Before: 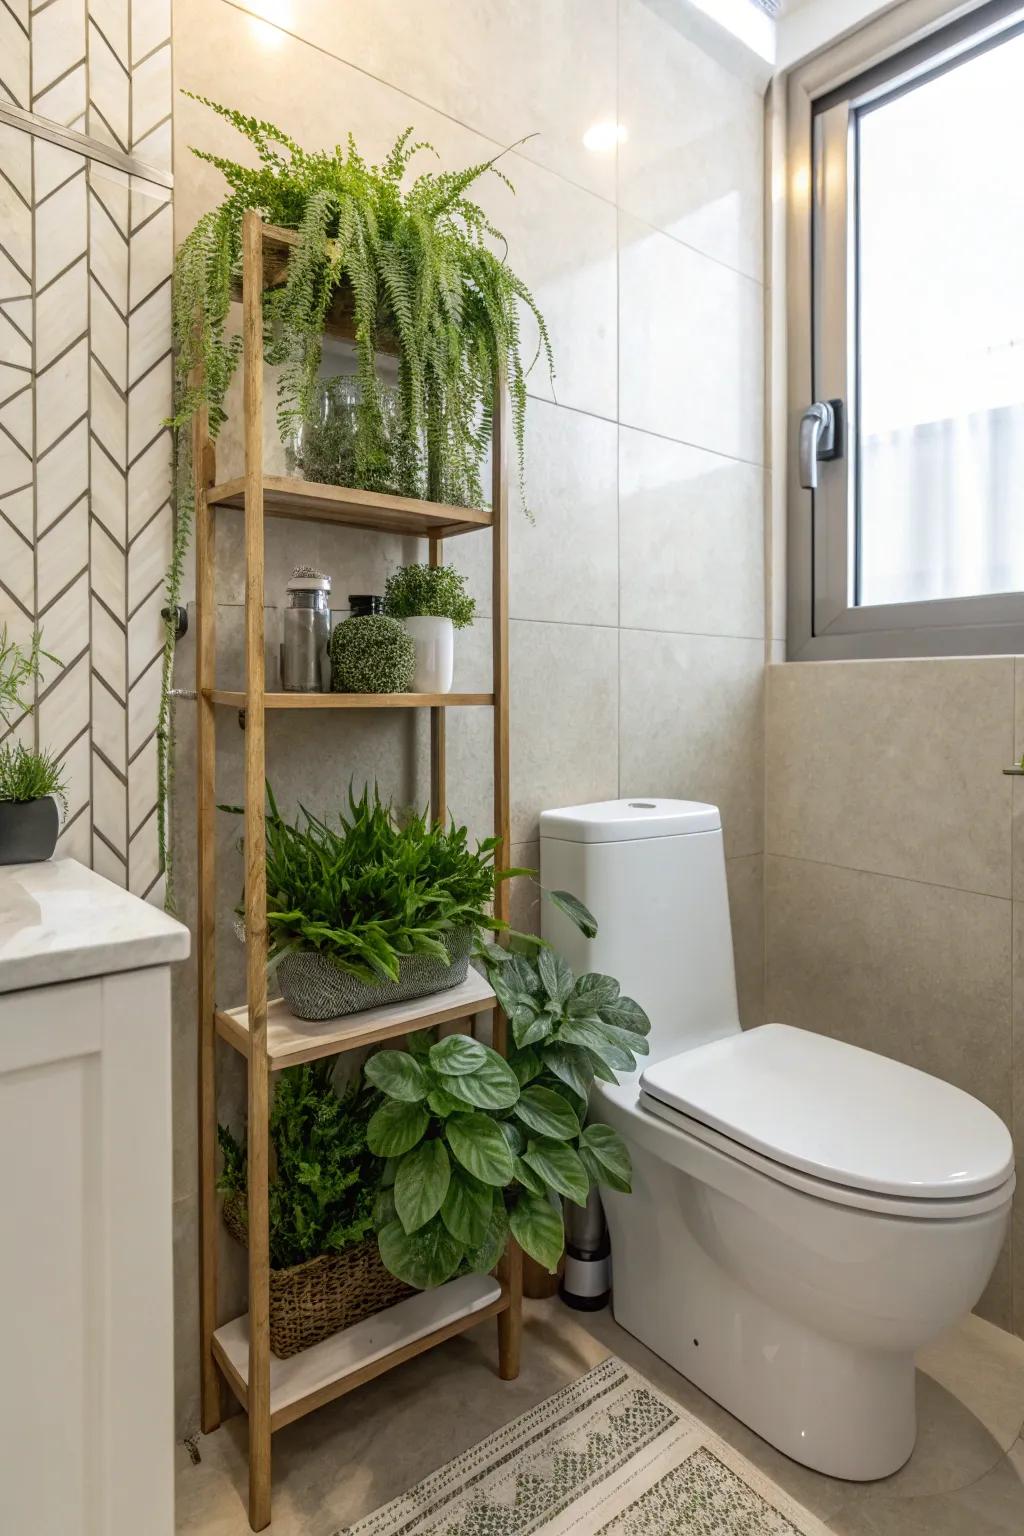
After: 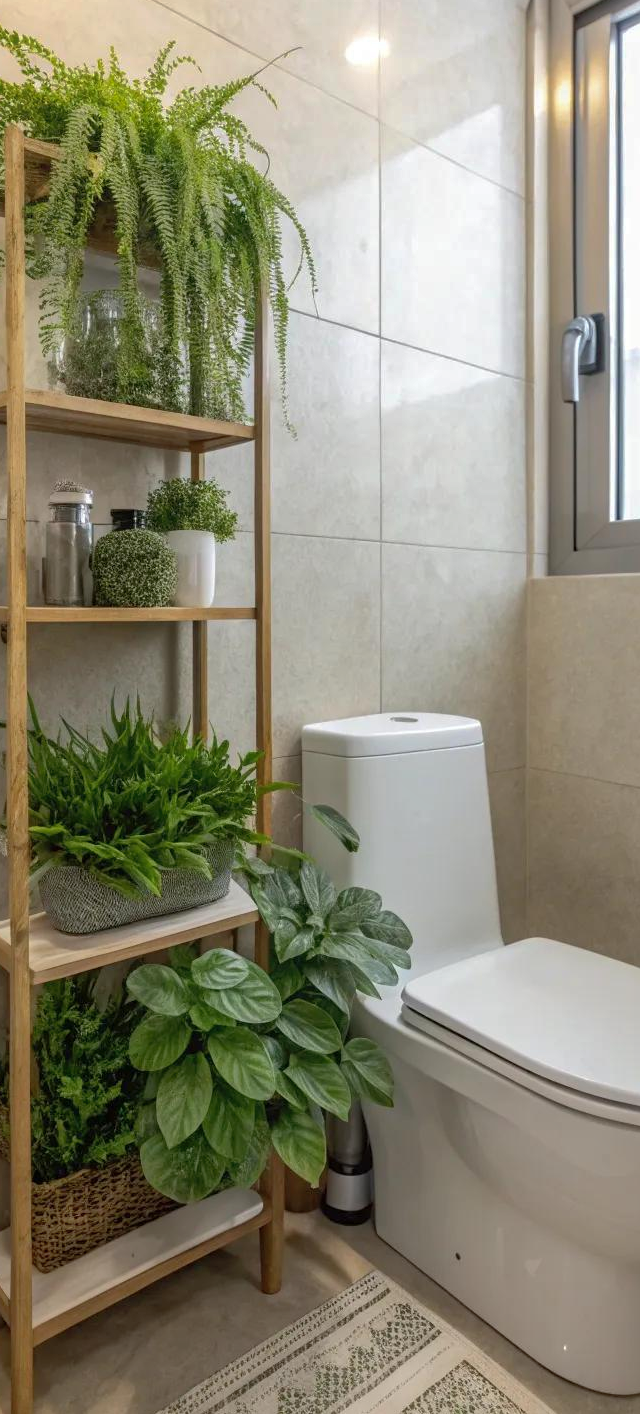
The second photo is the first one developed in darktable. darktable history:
shadows and highlights: on, module defaults
crop and rotate: left 23.274%, top 5.633%, right 14.174%, bottom 2.269%
